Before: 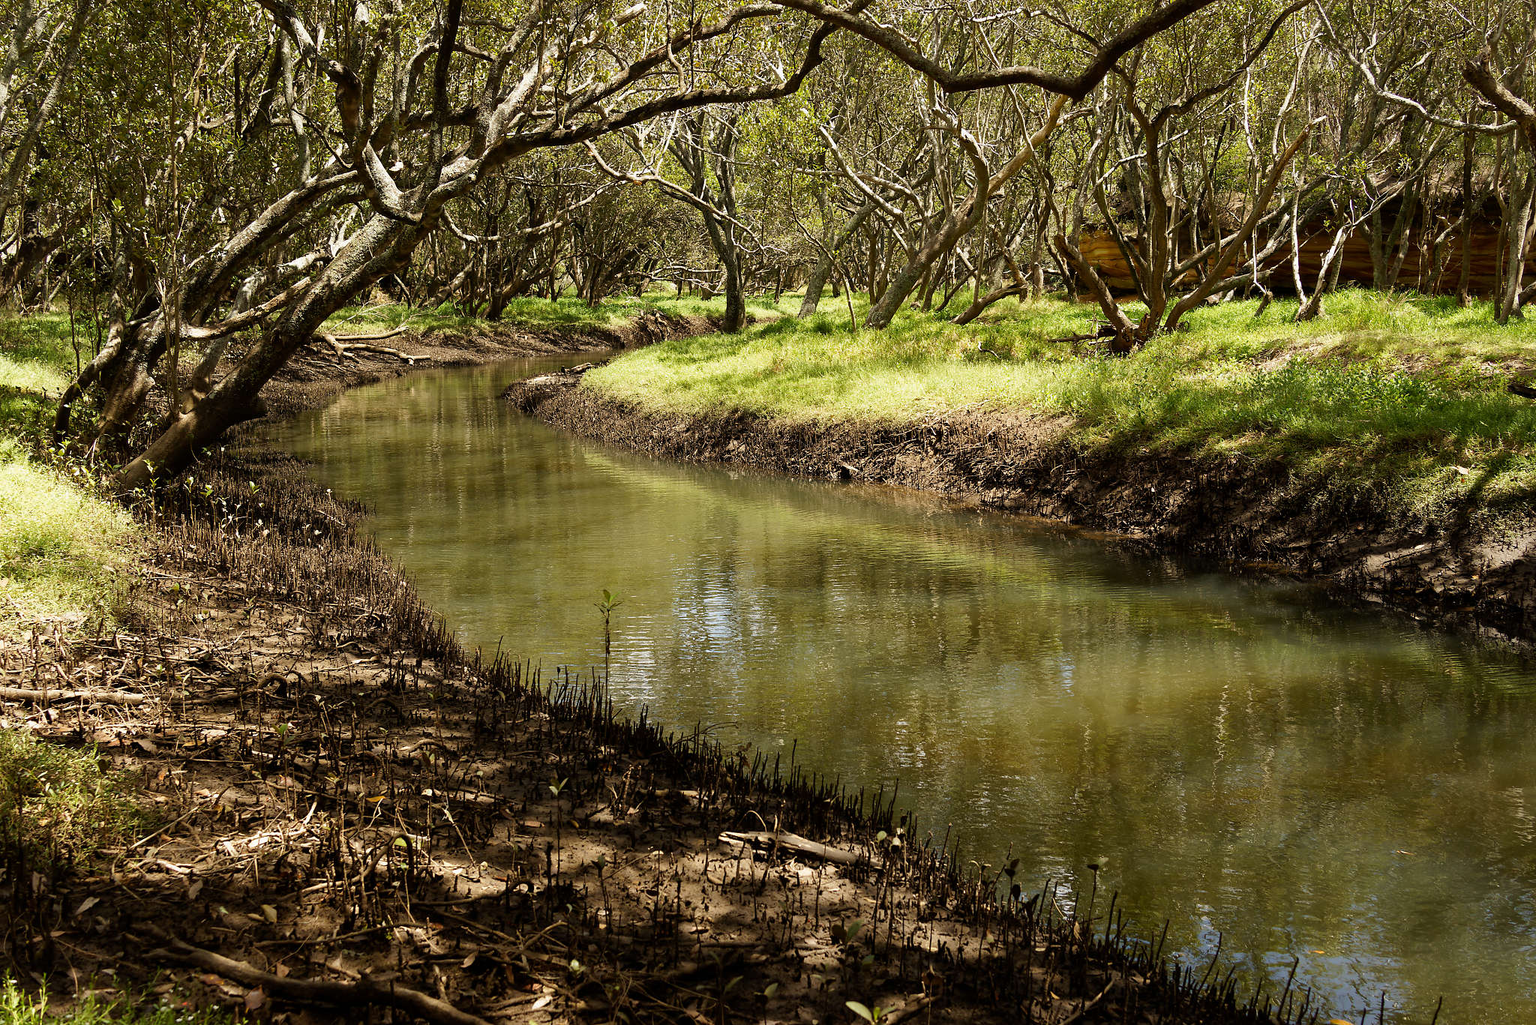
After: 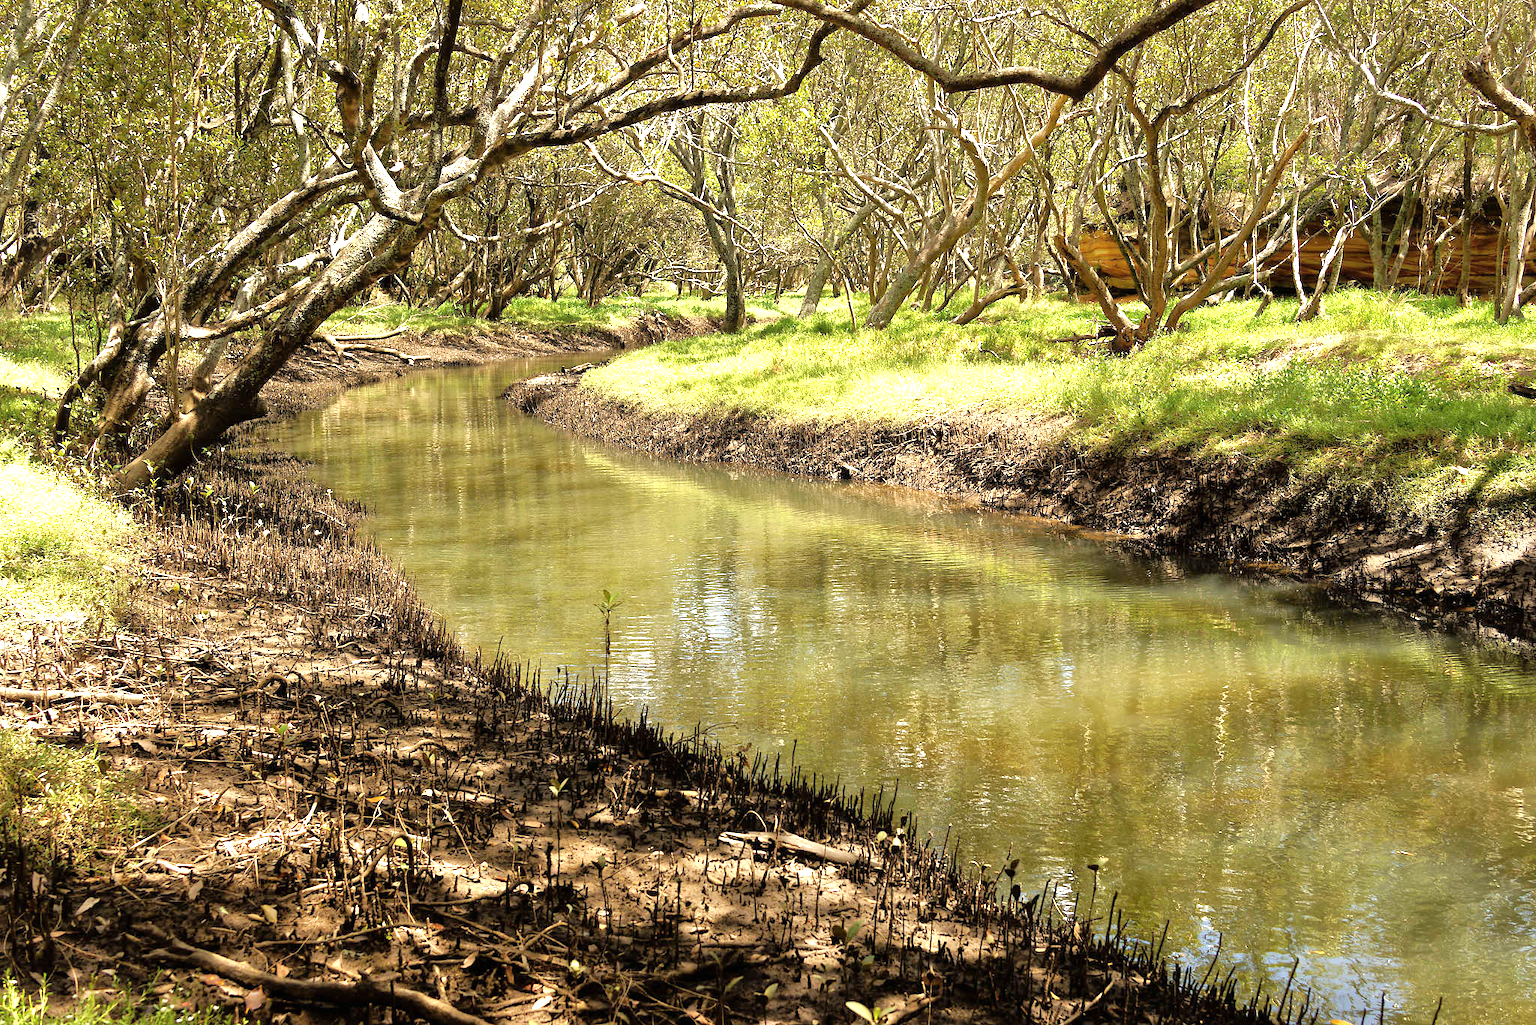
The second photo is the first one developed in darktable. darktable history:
contrast brightness saturation: saturation -0.05
tone equalizer: -7 EV 0.15 EV, -6 EV 0.6 EV, -5 EV 1.15 EV, -4 EV 1.33 EV, -3 EV 1.15 EV, -2 EV 0.6 EV, -1 EV 0.15 EV, mask exposure compensation -0.5 EV
exposure: black level correction 0, exposure 0.9 EV, compensate highlight preservation false
